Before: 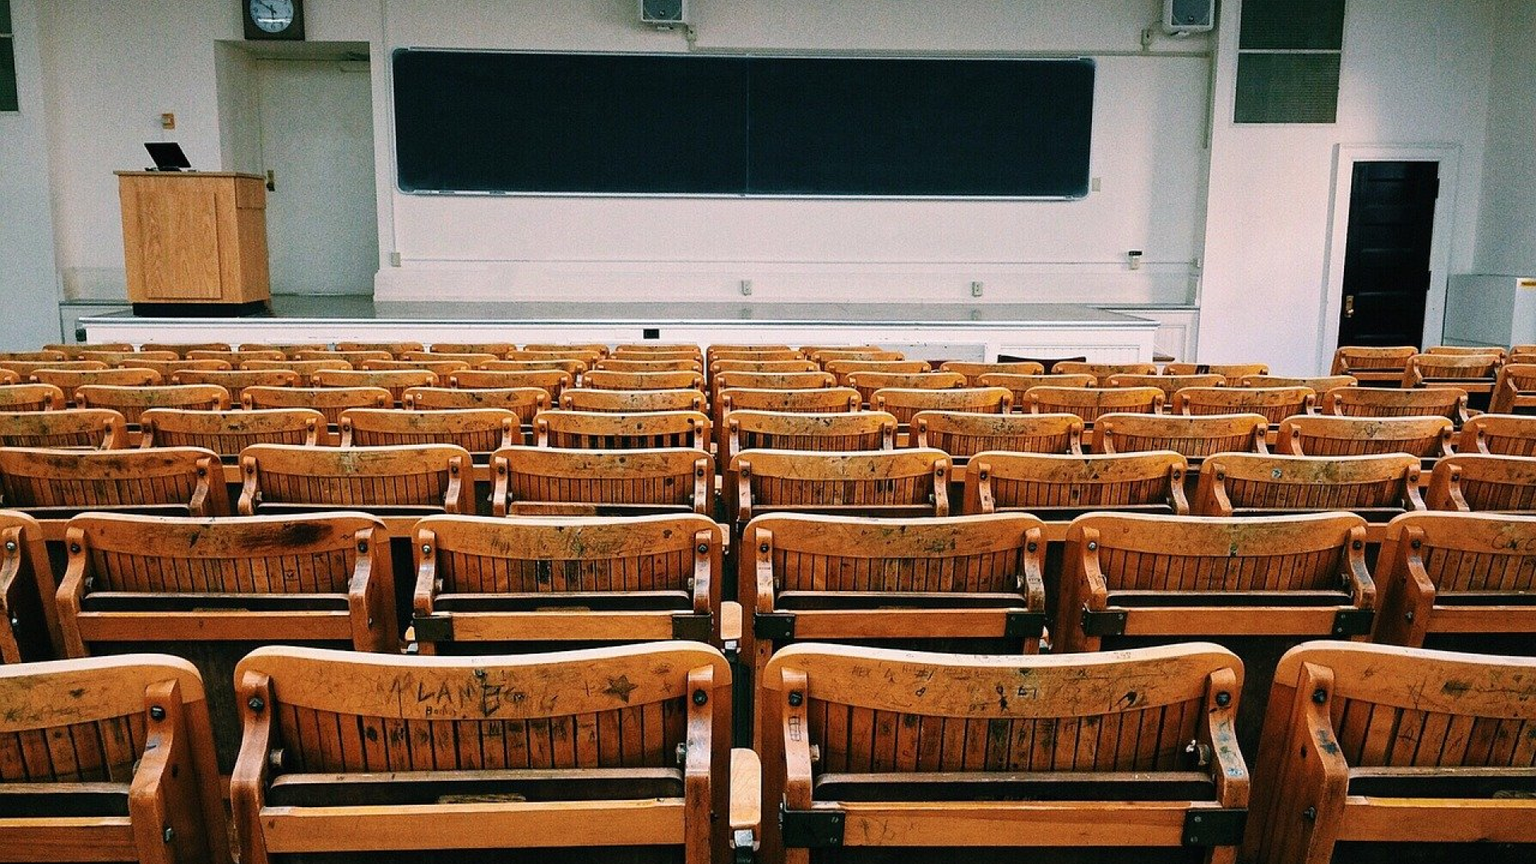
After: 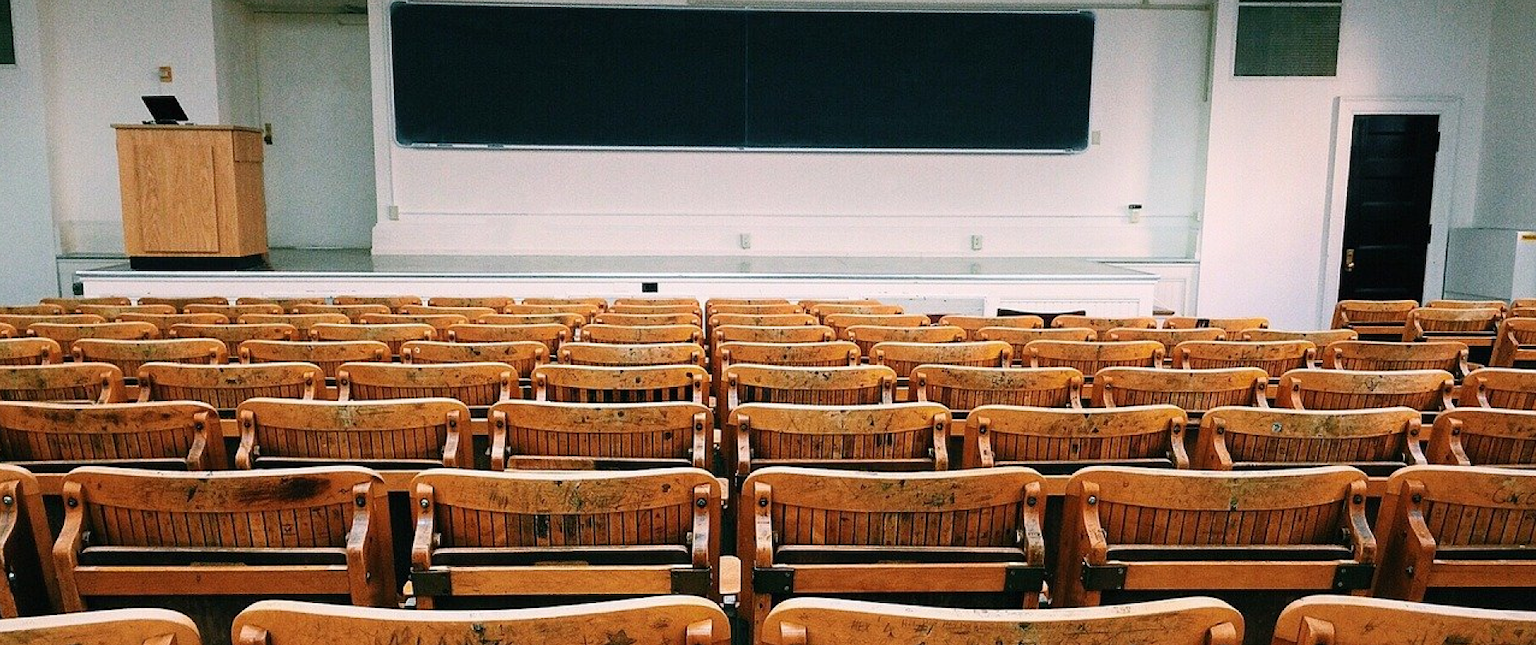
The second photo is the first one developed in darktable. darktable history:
shadows and highlights: shadows -21.76, highlights 99.48, soften with gaussian
crop: left 0.249%, top 5.509%, bottom 19.88%
